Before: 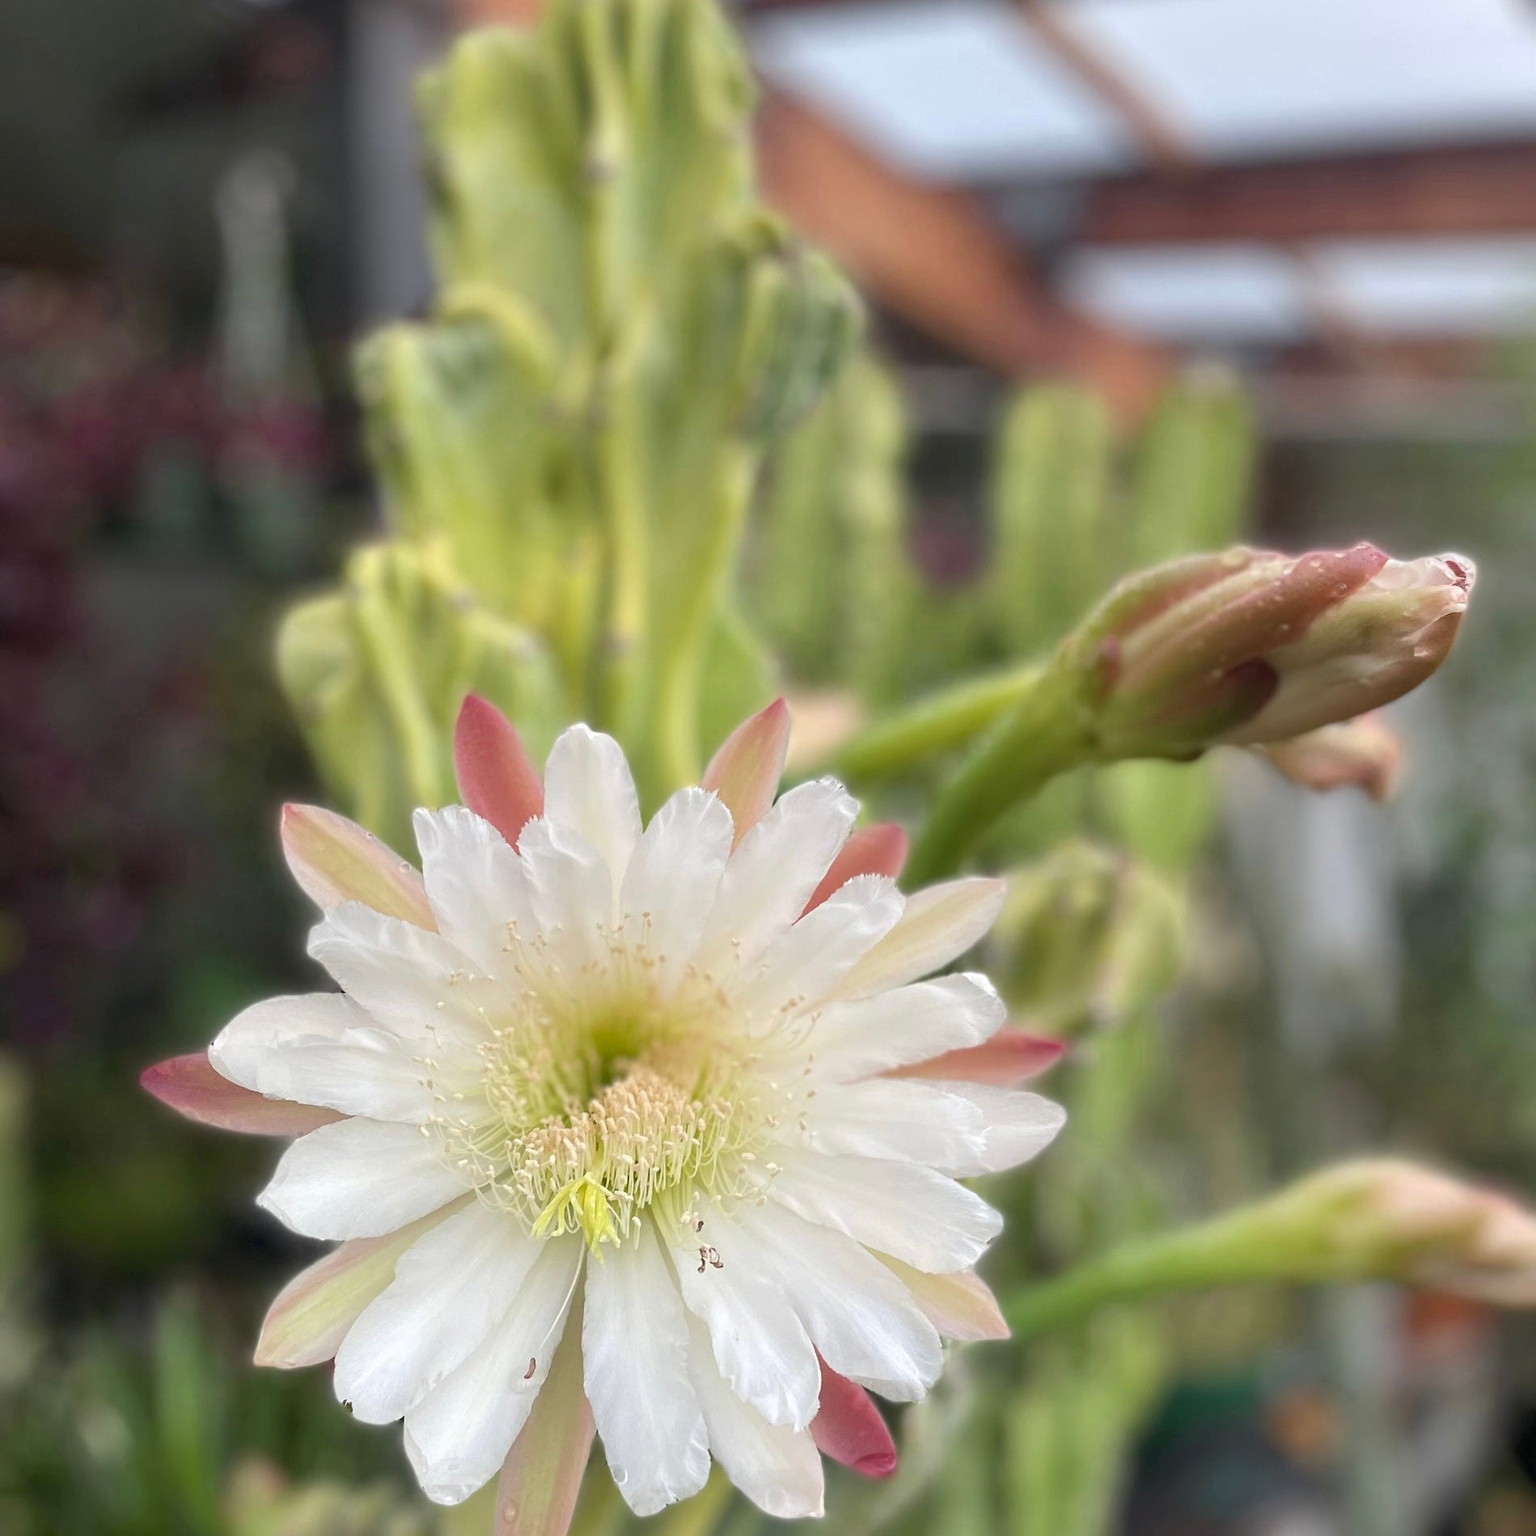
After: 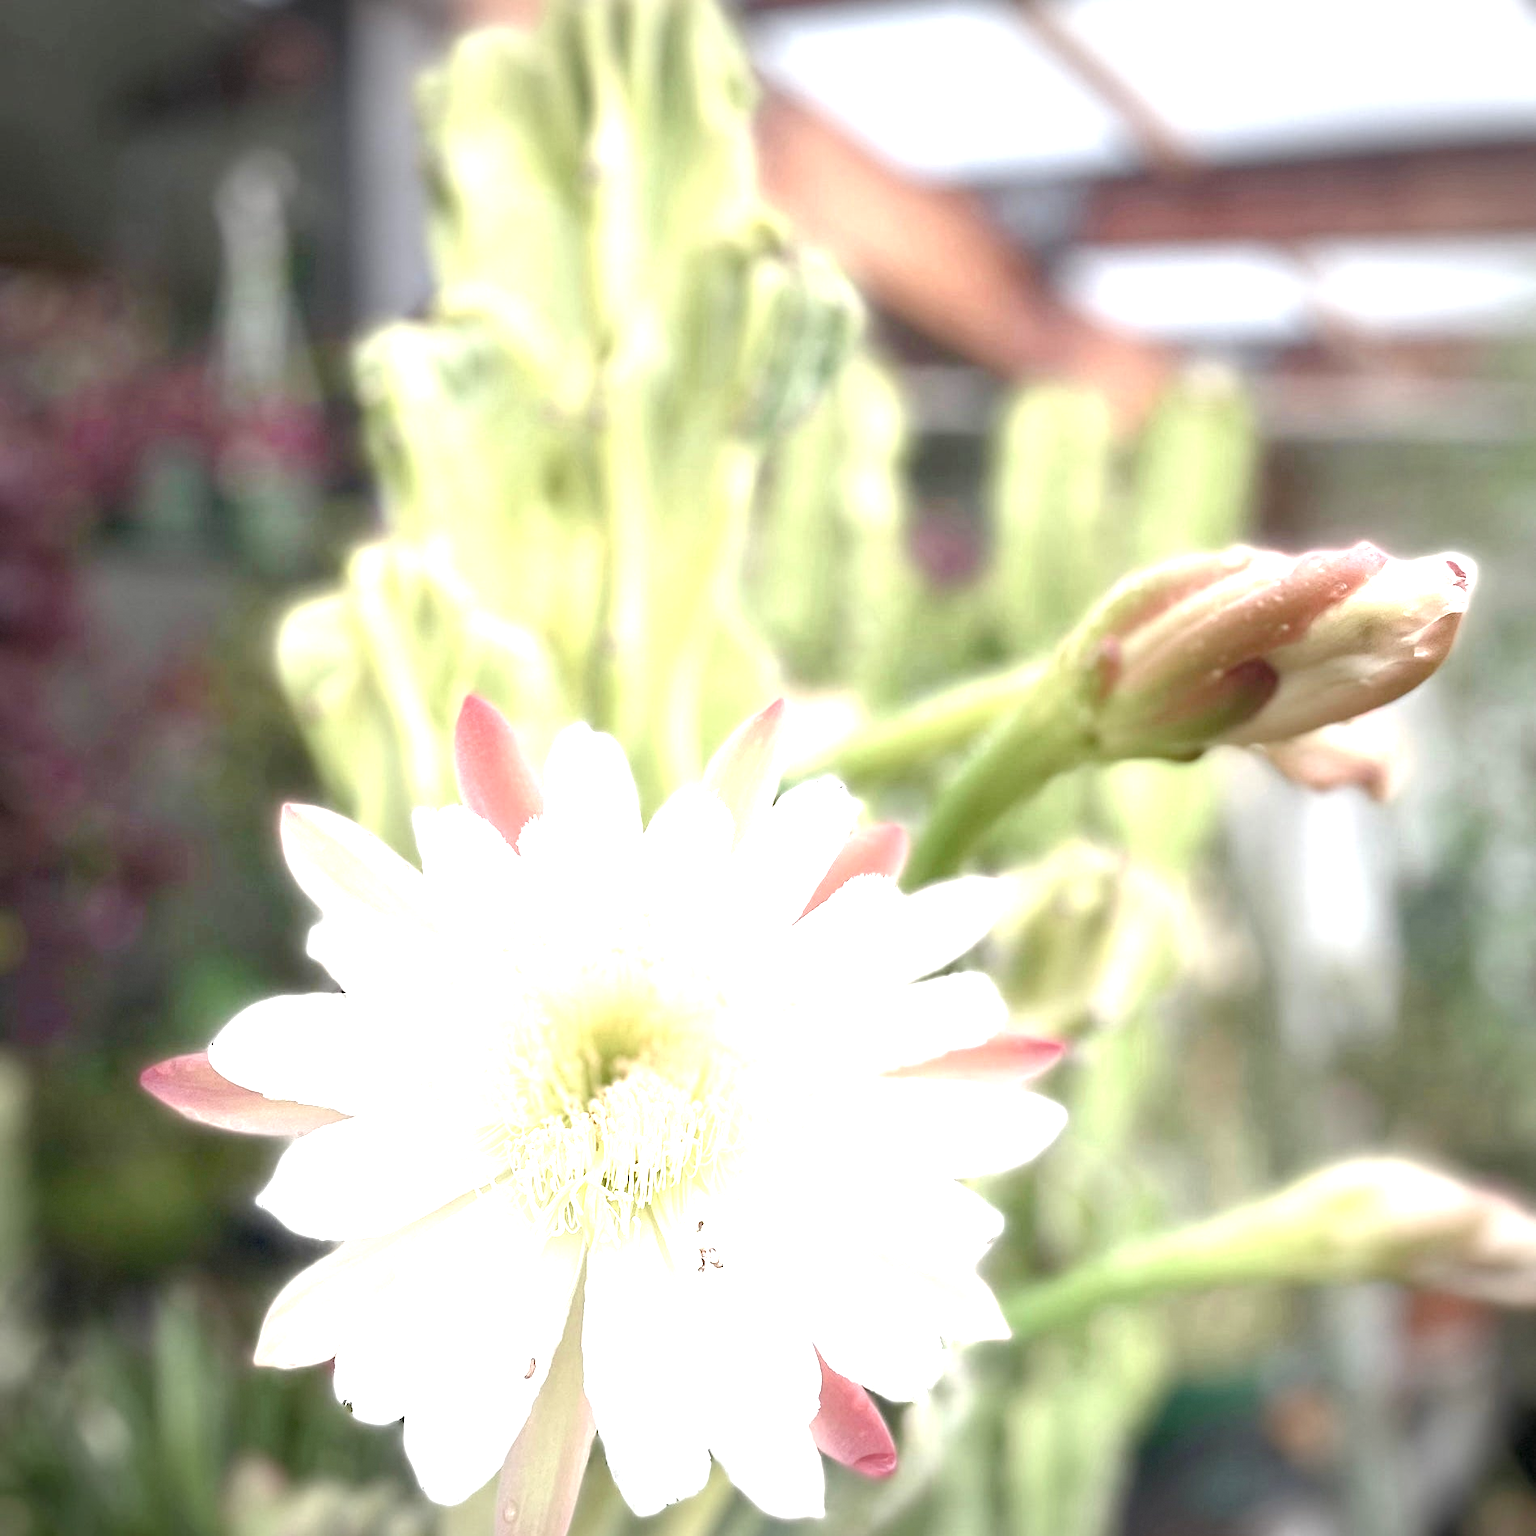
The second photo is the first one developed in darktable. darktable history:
exposure: black level correction 0, exposure 1.489 EV, compensate highlight preservation false
vignetting: brightness -0.437, saturation -0.205, width/height ratio 1.094, dithering 8-bit output
color balance rgb: perceptual saturation grading › global saturation -10.471%, perceptual saturation grading › highlights -26.661%, perceptual saturation grading › shadows 21.726%, global vibrance 20%
